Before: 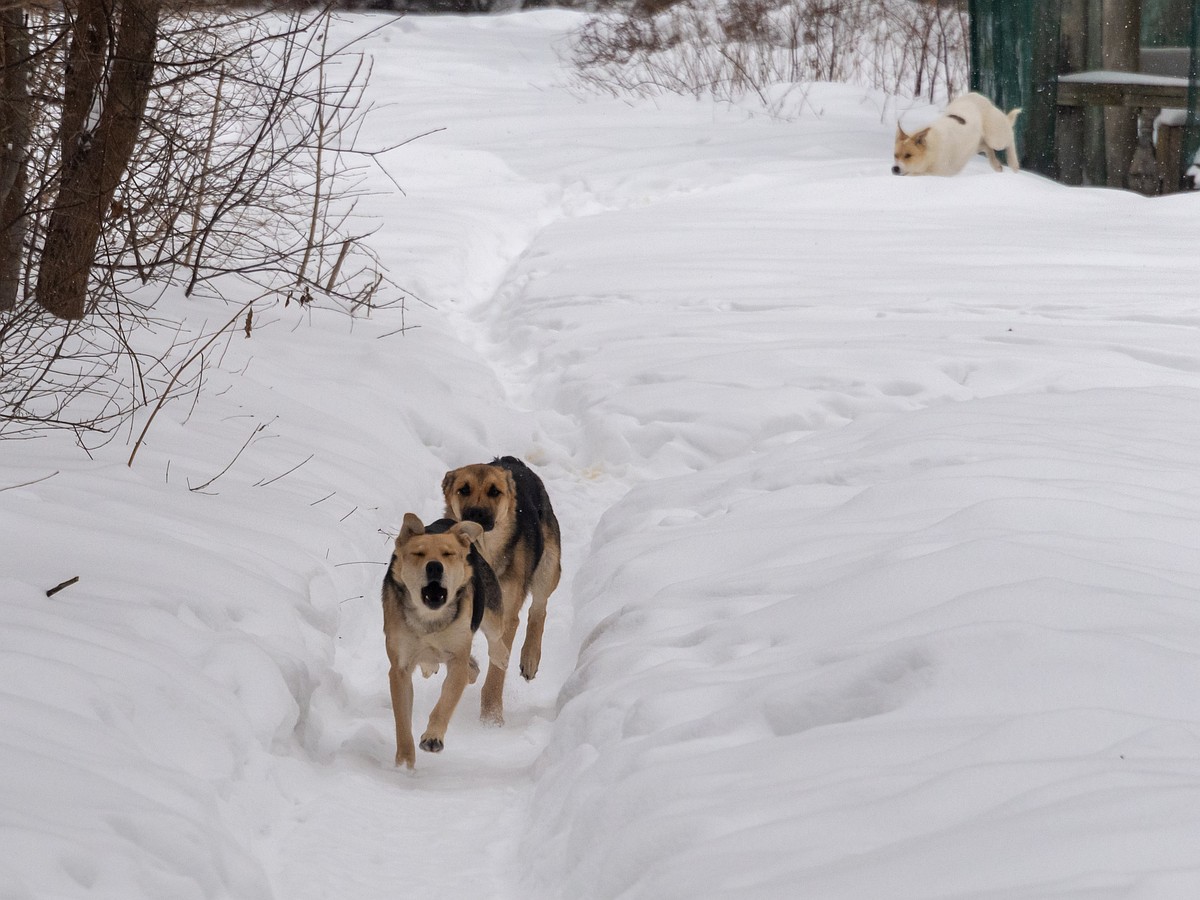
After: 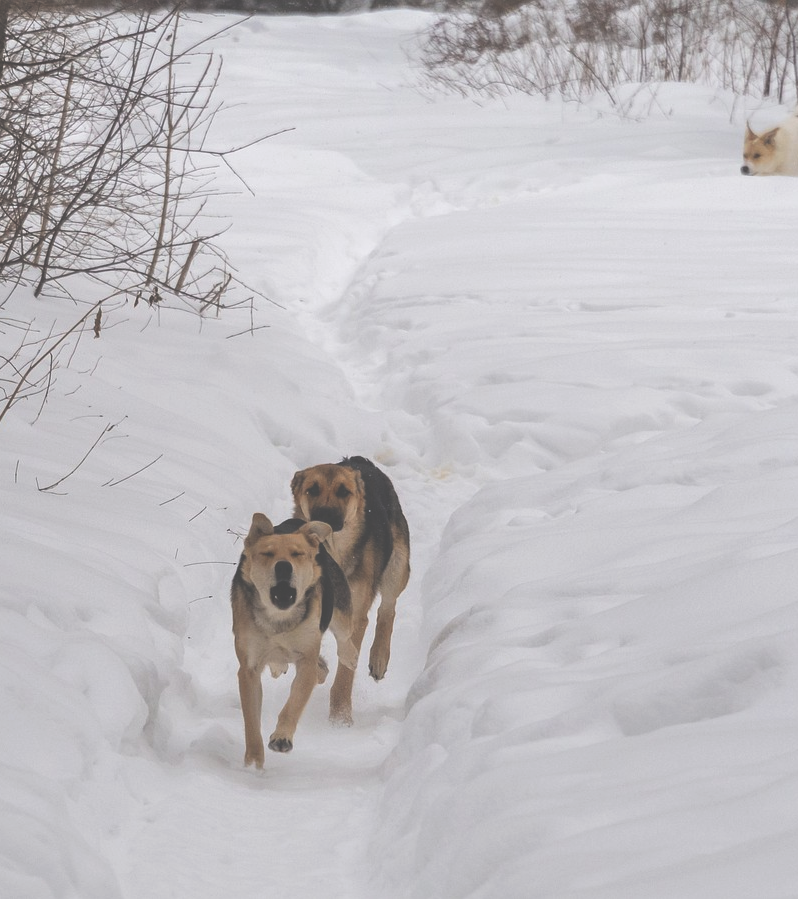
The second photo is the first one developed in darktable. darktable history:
crop and rotate: left 12.587%, right 20.851%
exposure: black level correction -0.063, exposure -0.05 EV, compensate highlight preservation false
